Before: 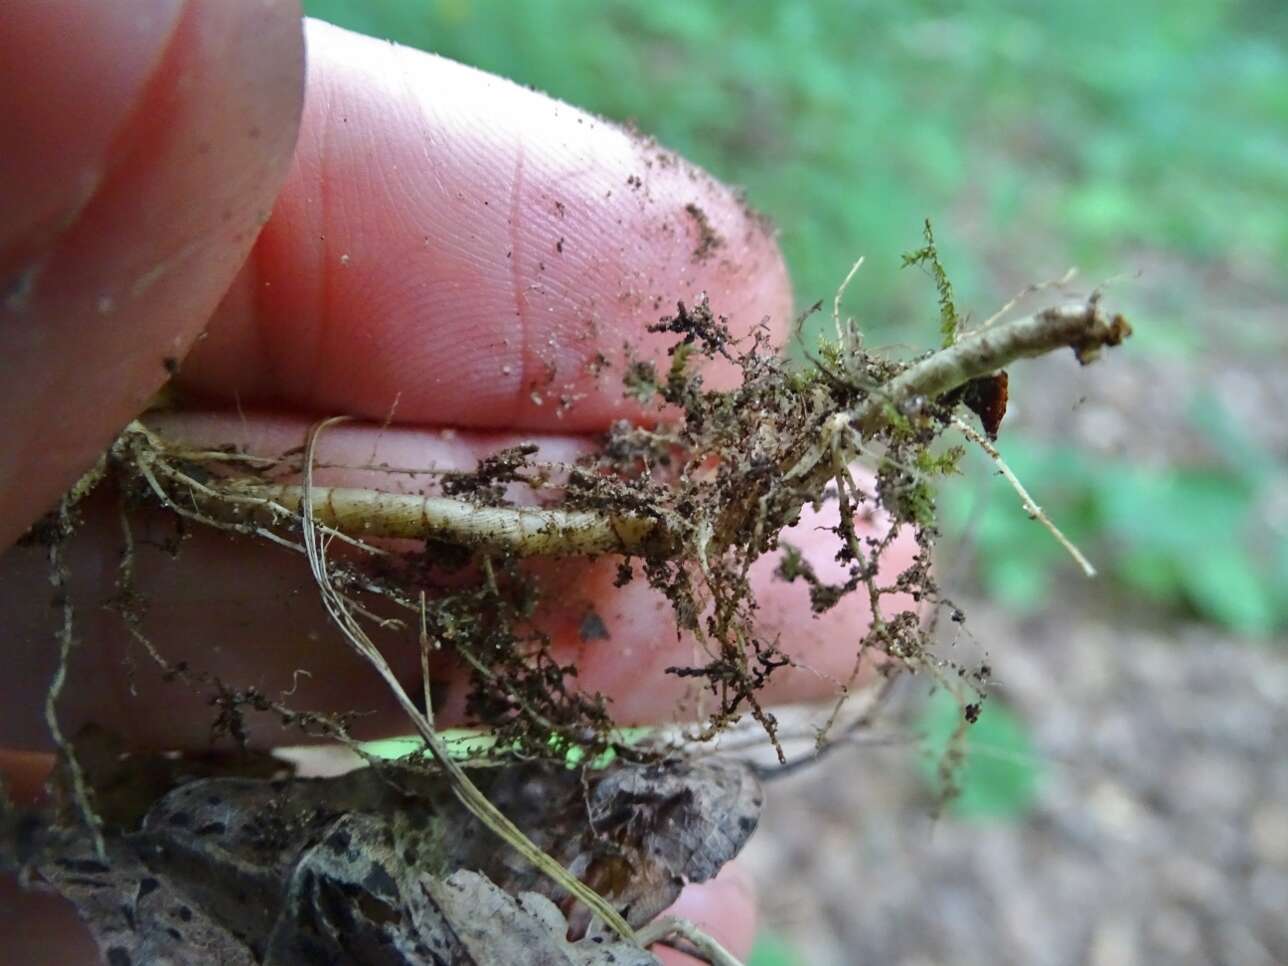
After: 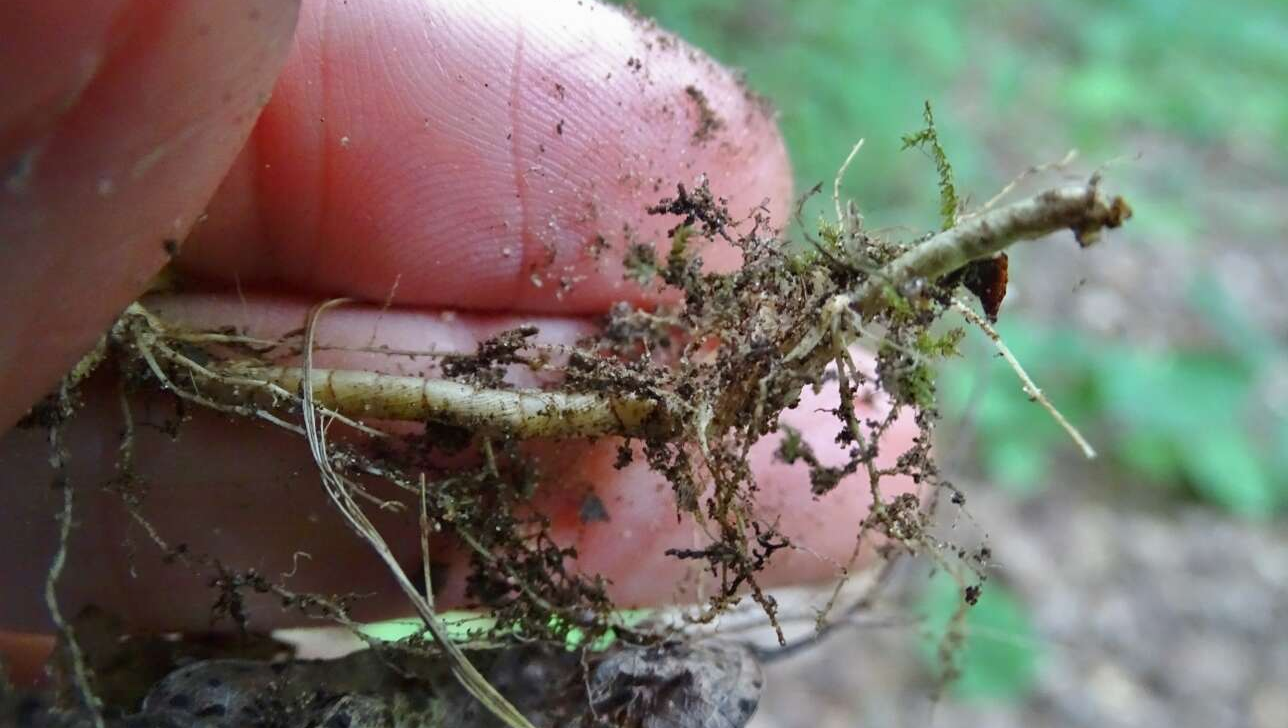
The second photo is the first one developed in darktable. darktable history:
tone equalizer: -7 EV 0.213 EV, -6 EV 0.11 EV, -5 EV 0.118 EV, -4 EV 0.023 EV, -2 EV -0.033 EV, -1 EV -0.027 EV, +0 EV -0.055 EV, edges refinement/feathering 500, mask exposure compensation -1.57 EV, preserve details no
crop and rotate: top 12.264%, bottom 12.324%
